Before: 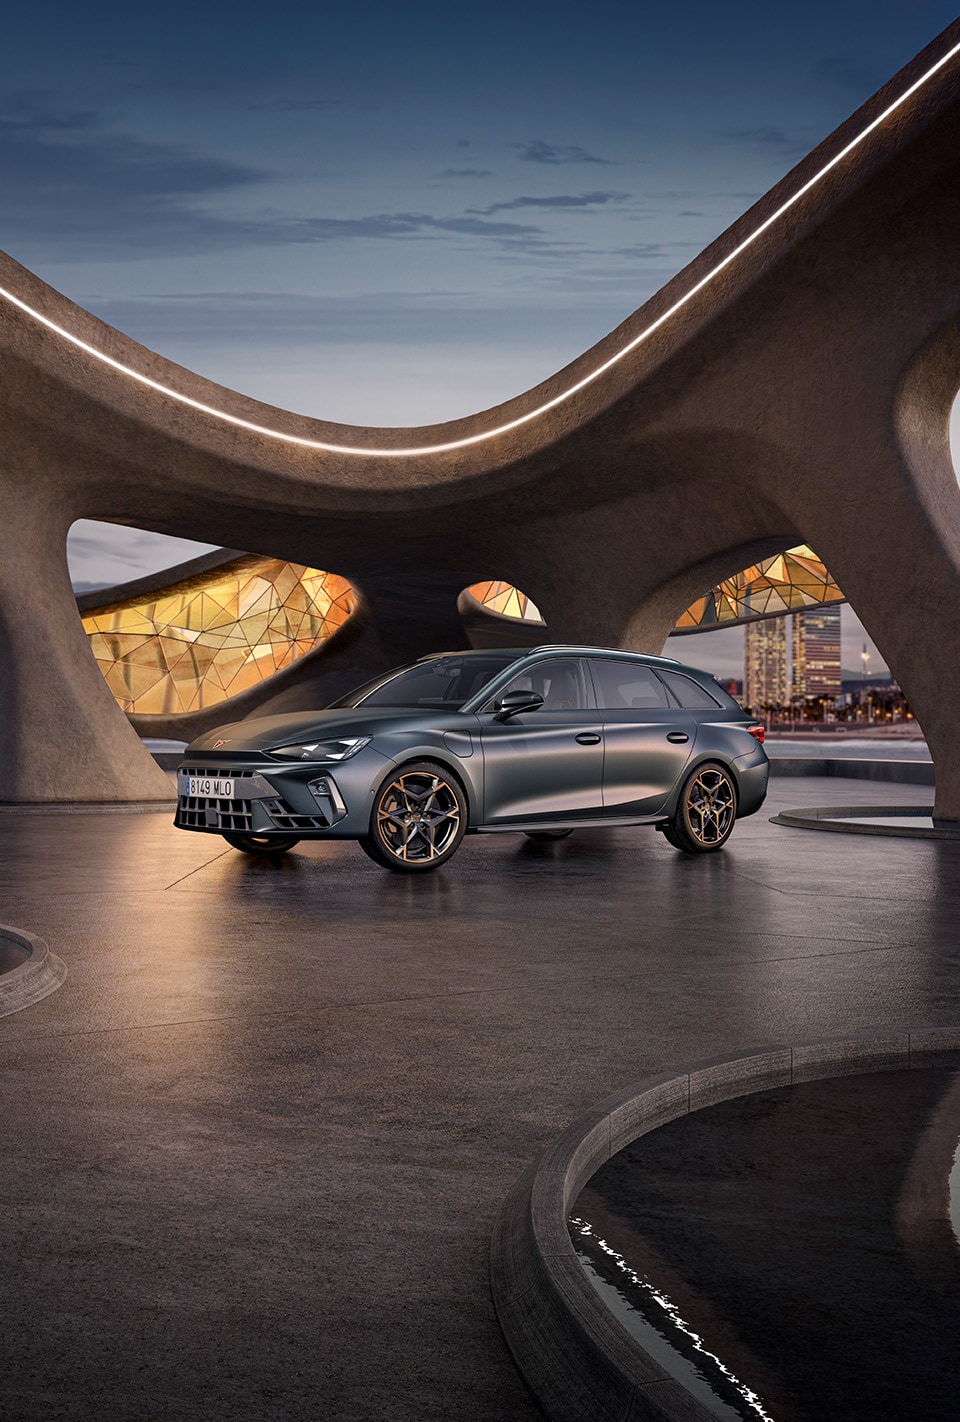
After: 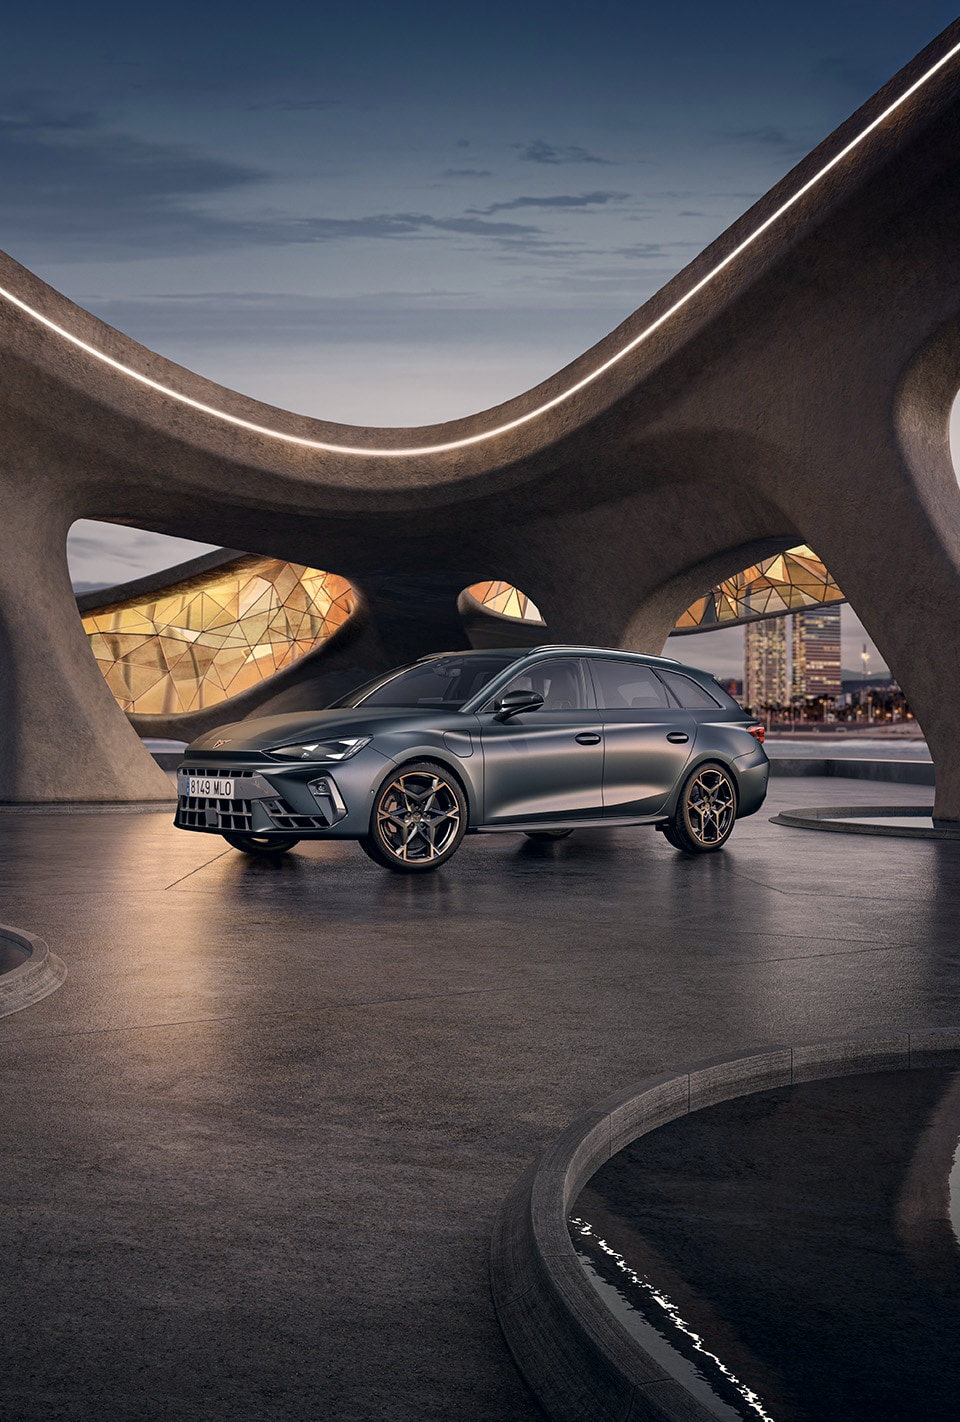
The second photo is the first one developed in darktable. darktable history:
color correction: highlights a* 2.91, highlights b* 4.99, shadows a* -1.84, shadows b* -4.85, saturation 0.8
